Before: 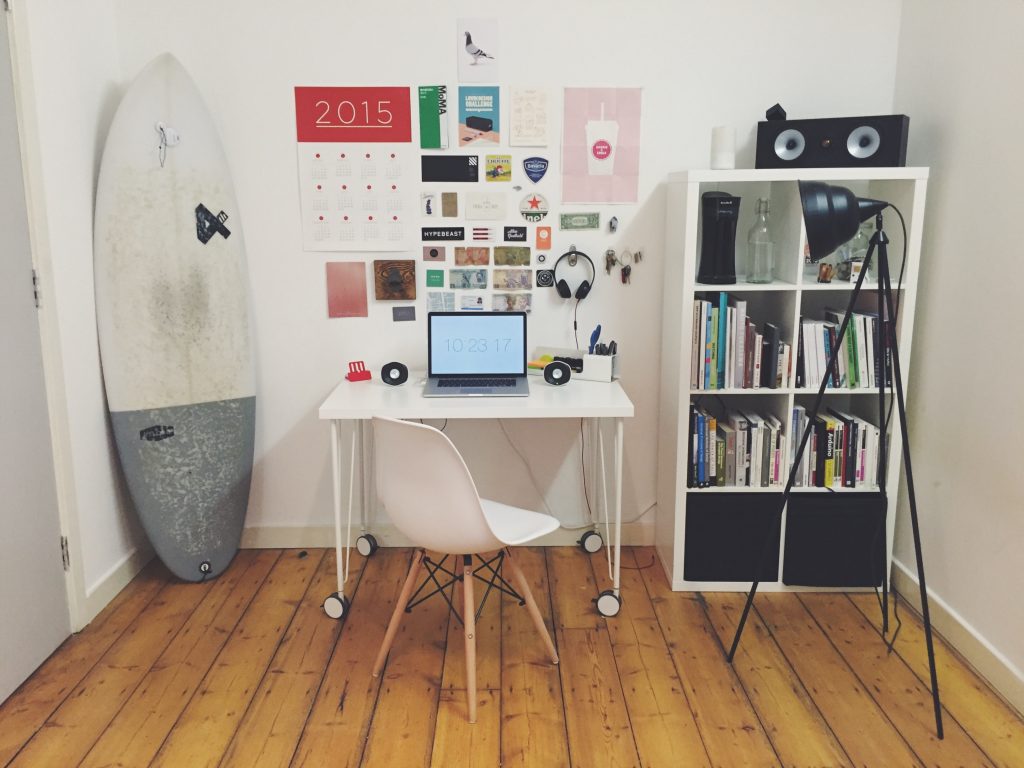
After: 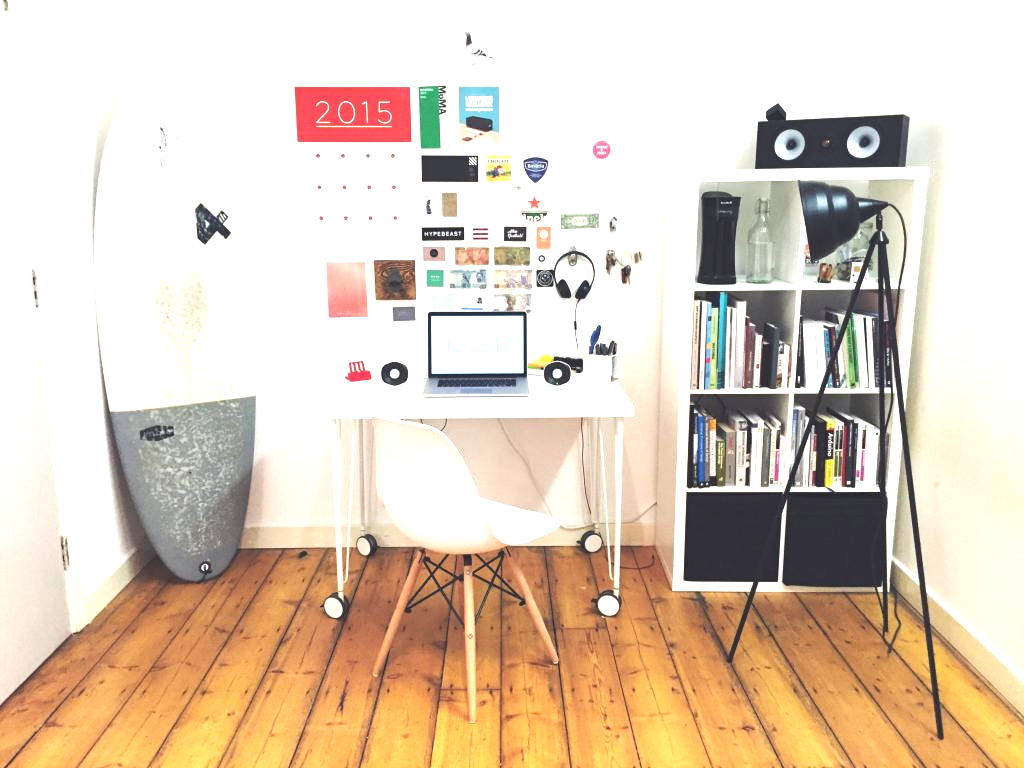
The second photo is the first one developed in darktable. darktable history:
levels: white 99.91%, levels [0.012, 0.367, 0.697]
